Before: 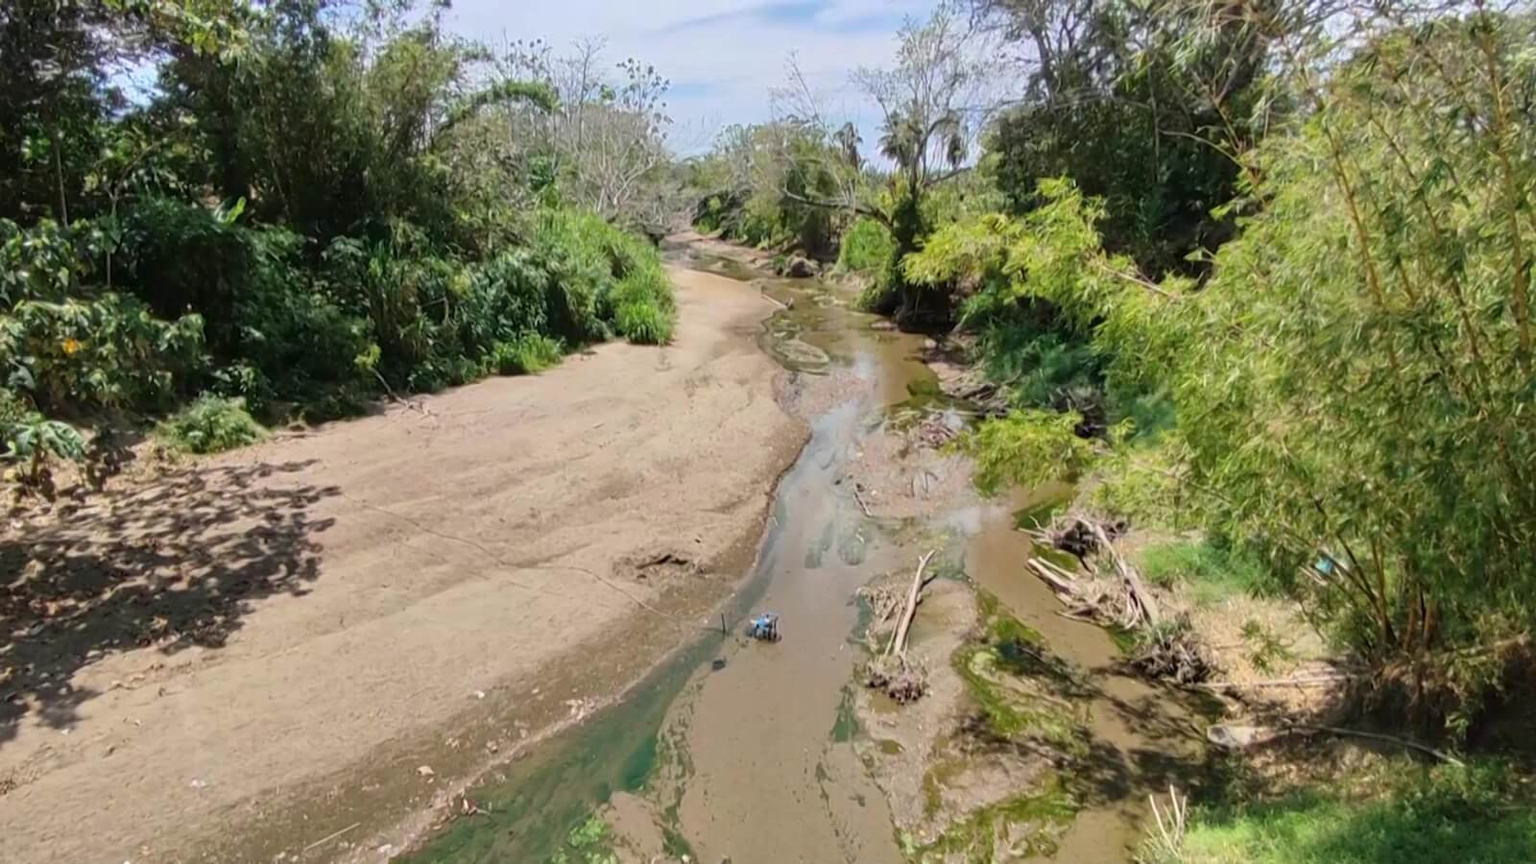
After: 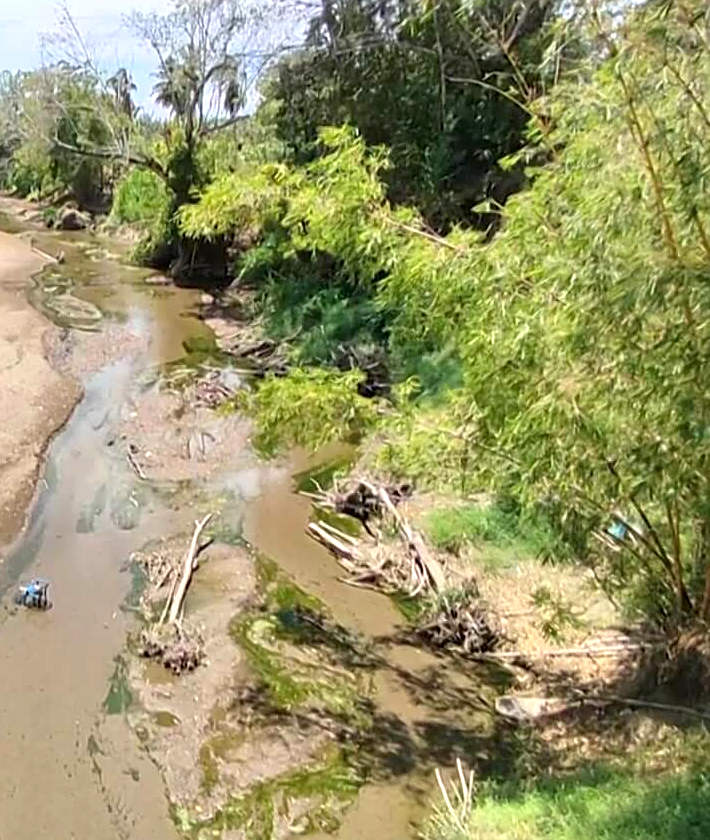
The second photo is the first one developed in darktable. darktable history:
exposure: black level correction 0.001, exposure 0.5 EV, compensate exposure bias true, compensate highlight preservation false
sharpen: on, module defaults
crop: left 47.628%, top 6.643%, right 7.874%
